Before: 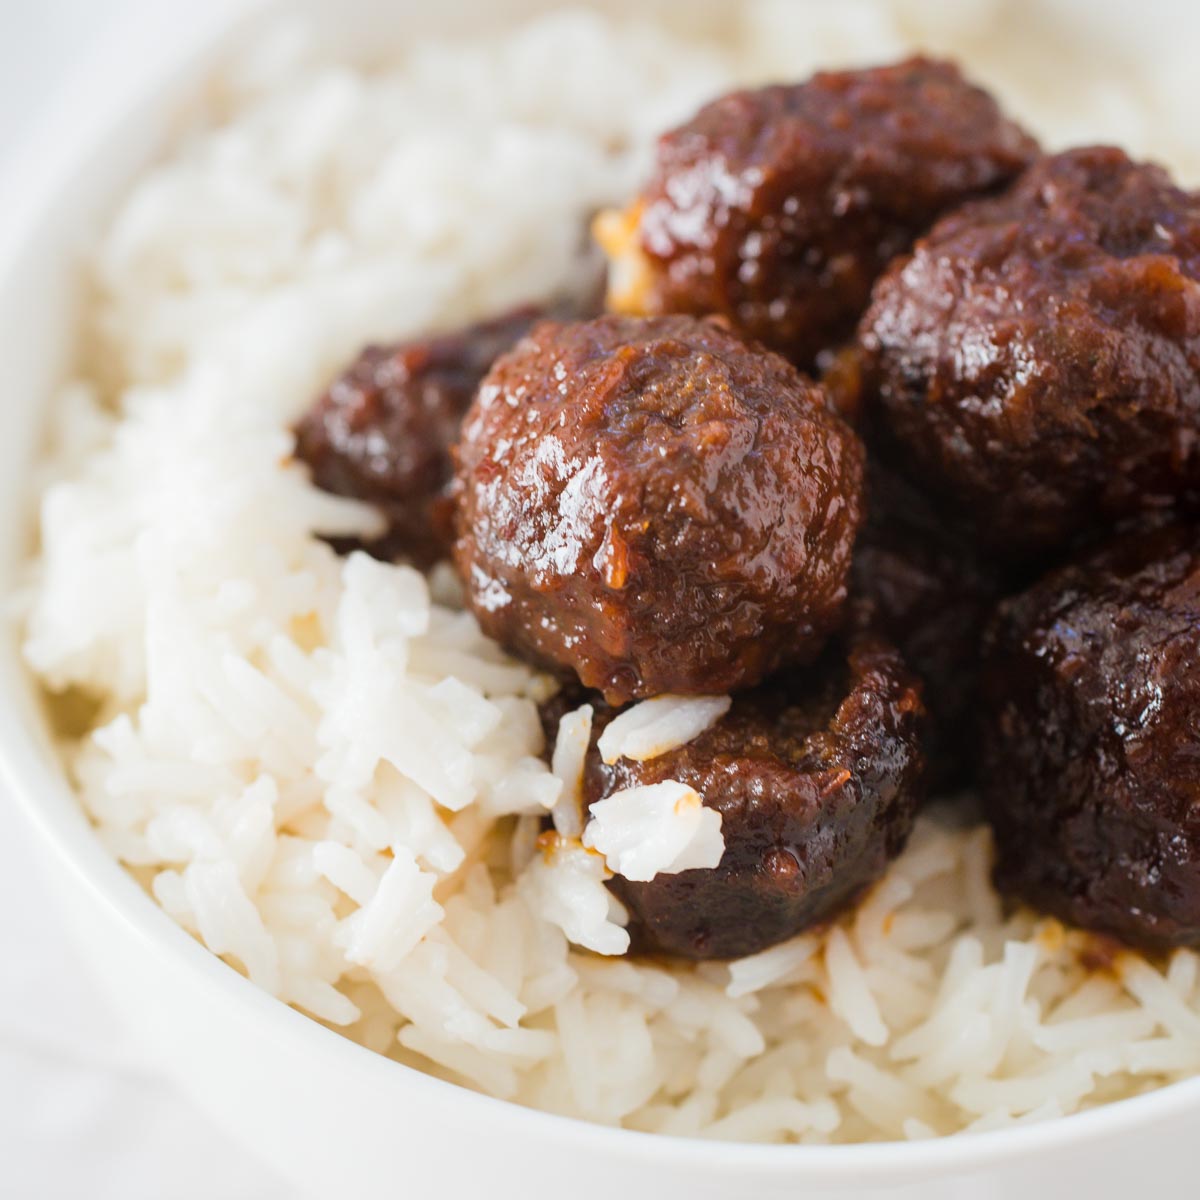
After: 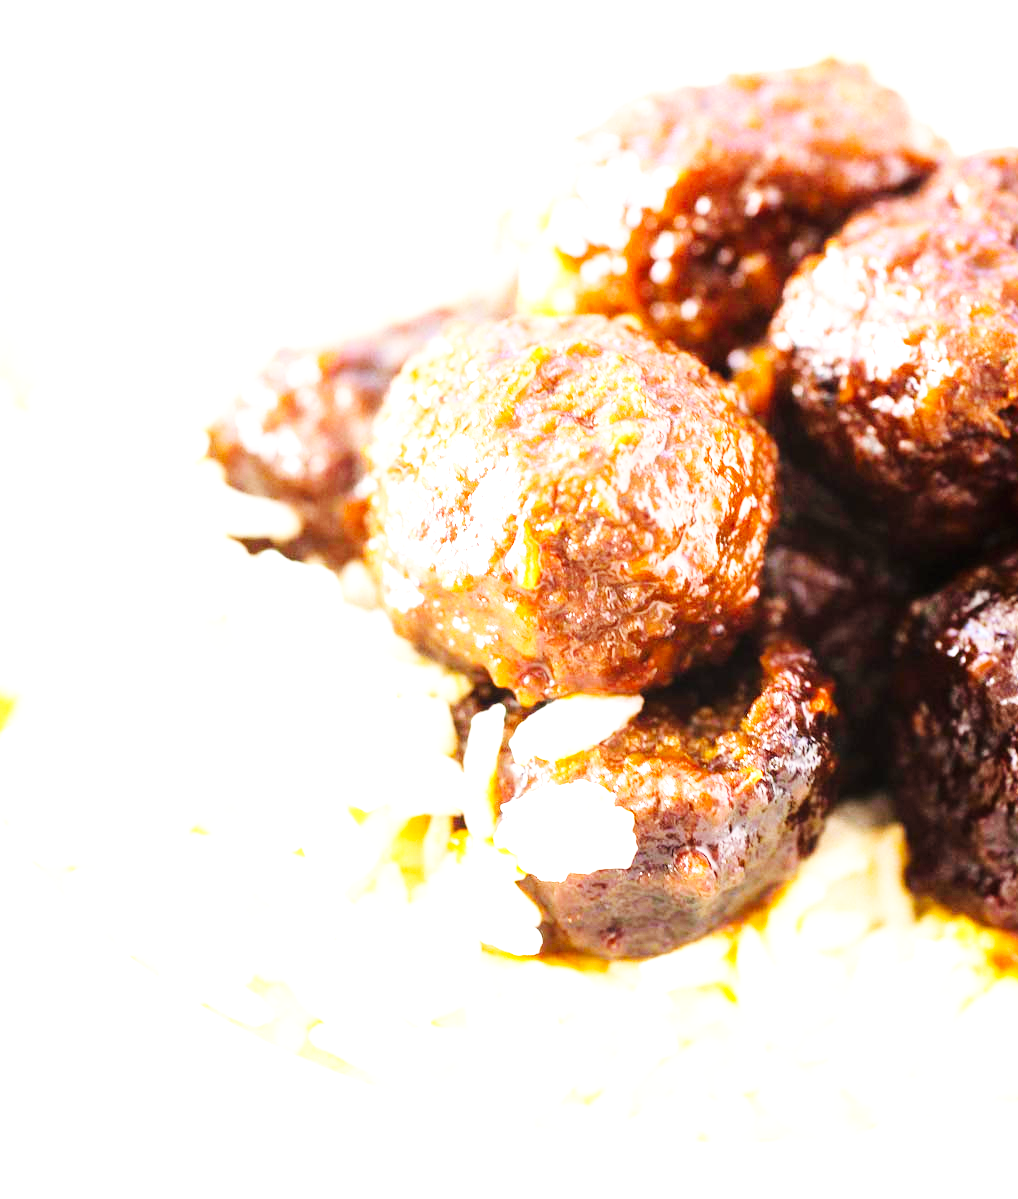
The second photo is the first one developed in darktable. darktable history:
base curve: curves: ch0 [(0, 0.003) (0.001, 0.002) (0.006, 0.004) (0.02, 0.022) (0.048, 0.086) (0.094, 0.234) (0.162, 0.431) (0.258, 0.629) (0.385, 0.8) (0.548, 0.918) (0.751, 0.988) (1, 1)], preserve colors none
crop: left 7.335%, right 7.785%
exposure: black level correction 0, exposure 1.379 EV, compensate highlight preservation false
color balance rgb: perceptual saturation grading › global saturation 17.849%
tone equalizer: -8 EV -0.377 EV, -7 EV -0.388 EV, -6 EV -0.321 EV, -5 EV -0.202 EV, -3 EV 0.248 EV, -2 EV 0.337 EV, -1 EV 0.41 EV, +0 EV 0.407 EV
